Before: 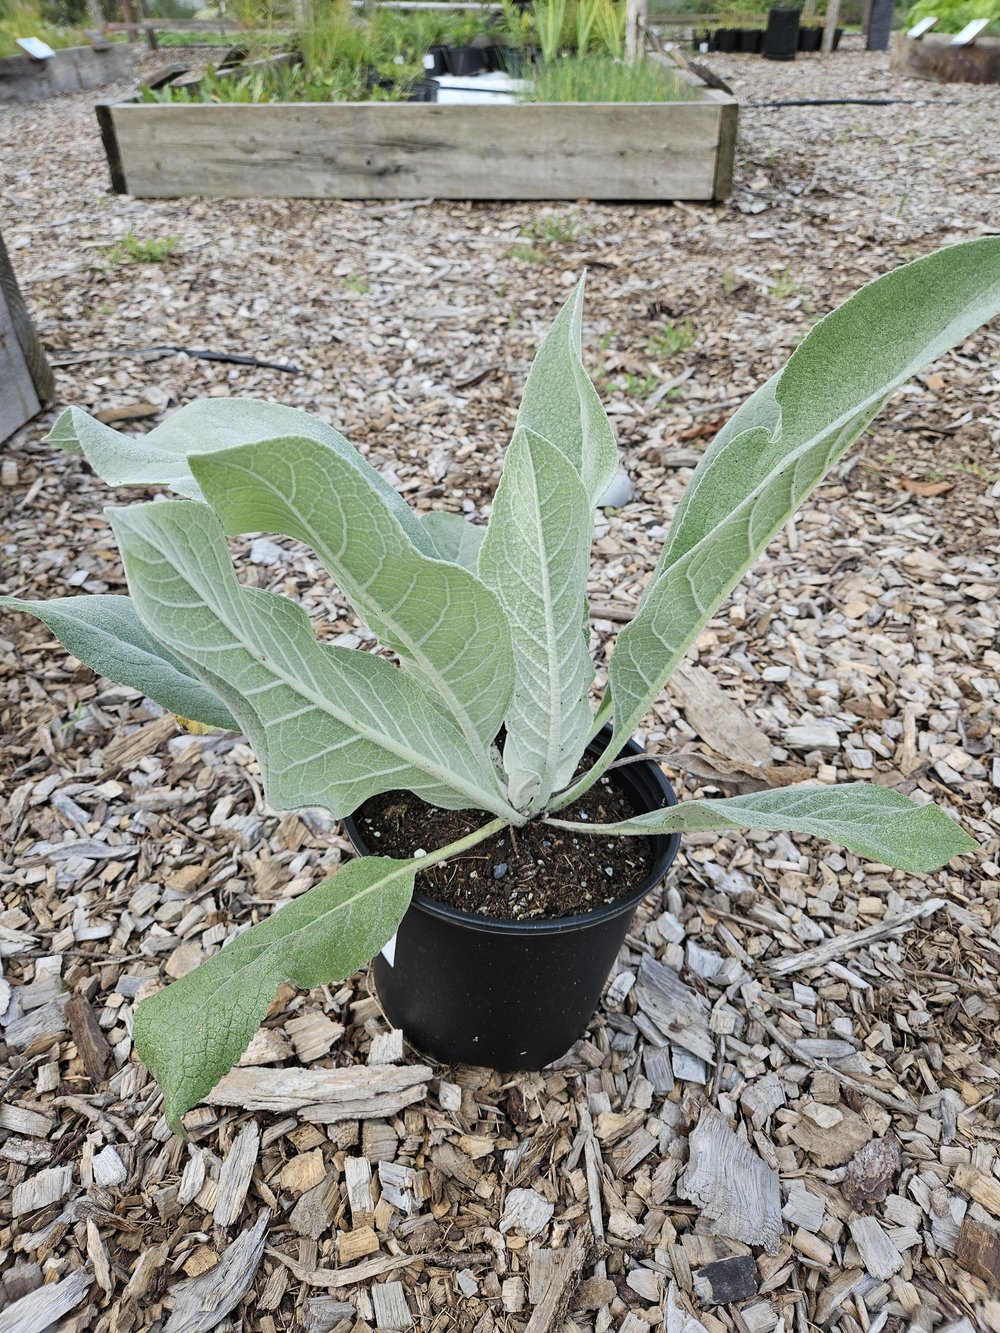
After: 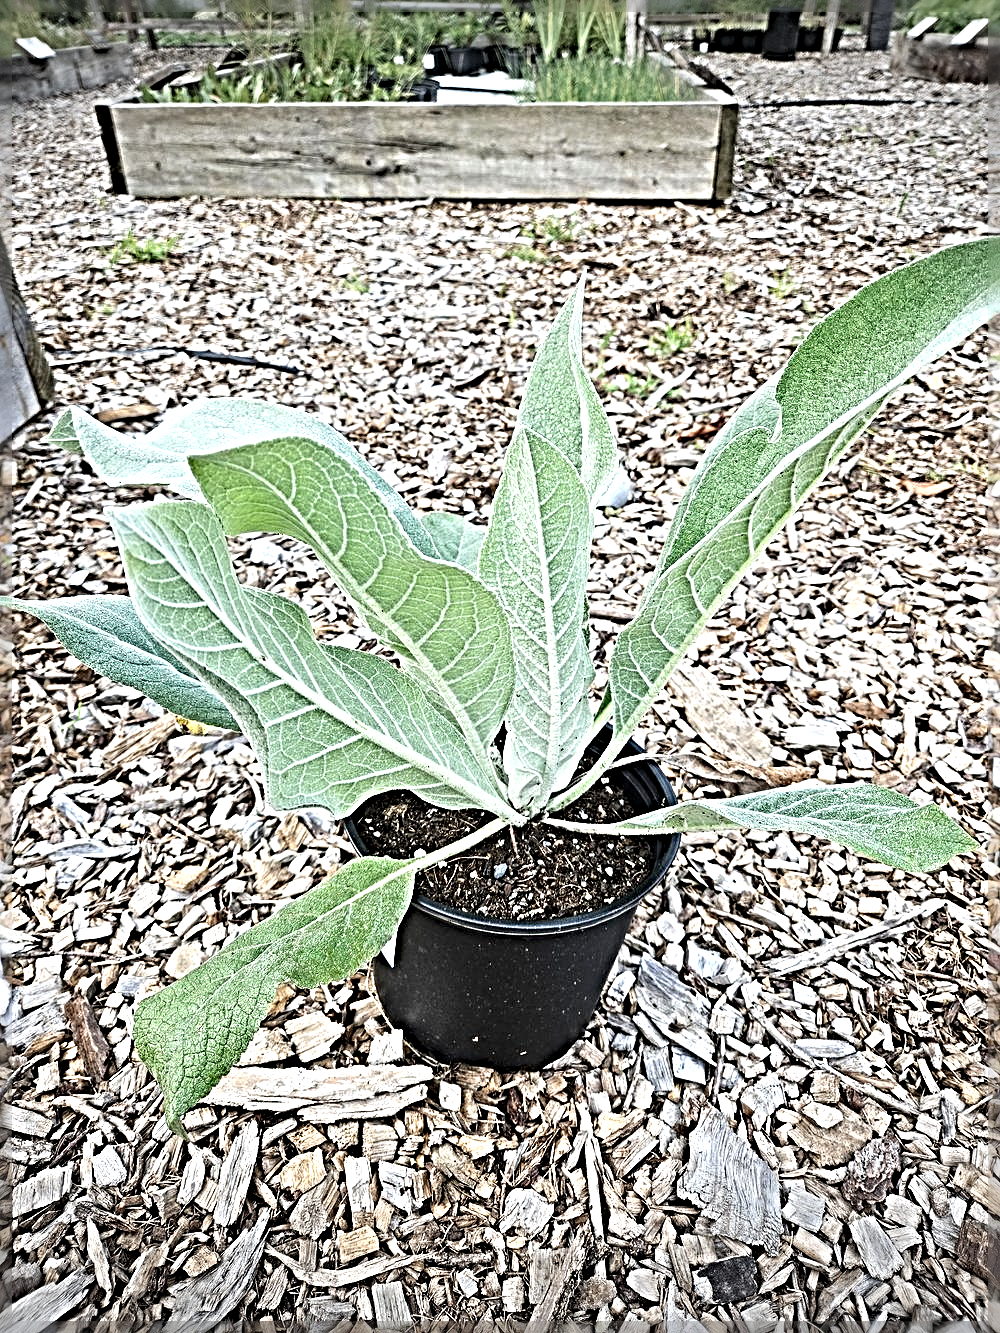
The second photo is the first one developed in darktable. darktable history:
exposure: black level correction 0, exposure 0.692 EV, compensate highlight preservation false
sharpen: radius 6.273, amount 1.783, threshold 0.093
vignetting: fall-off start 100.21%, brightness -0.534, saturation -0.508, width/height ratio 1.308
